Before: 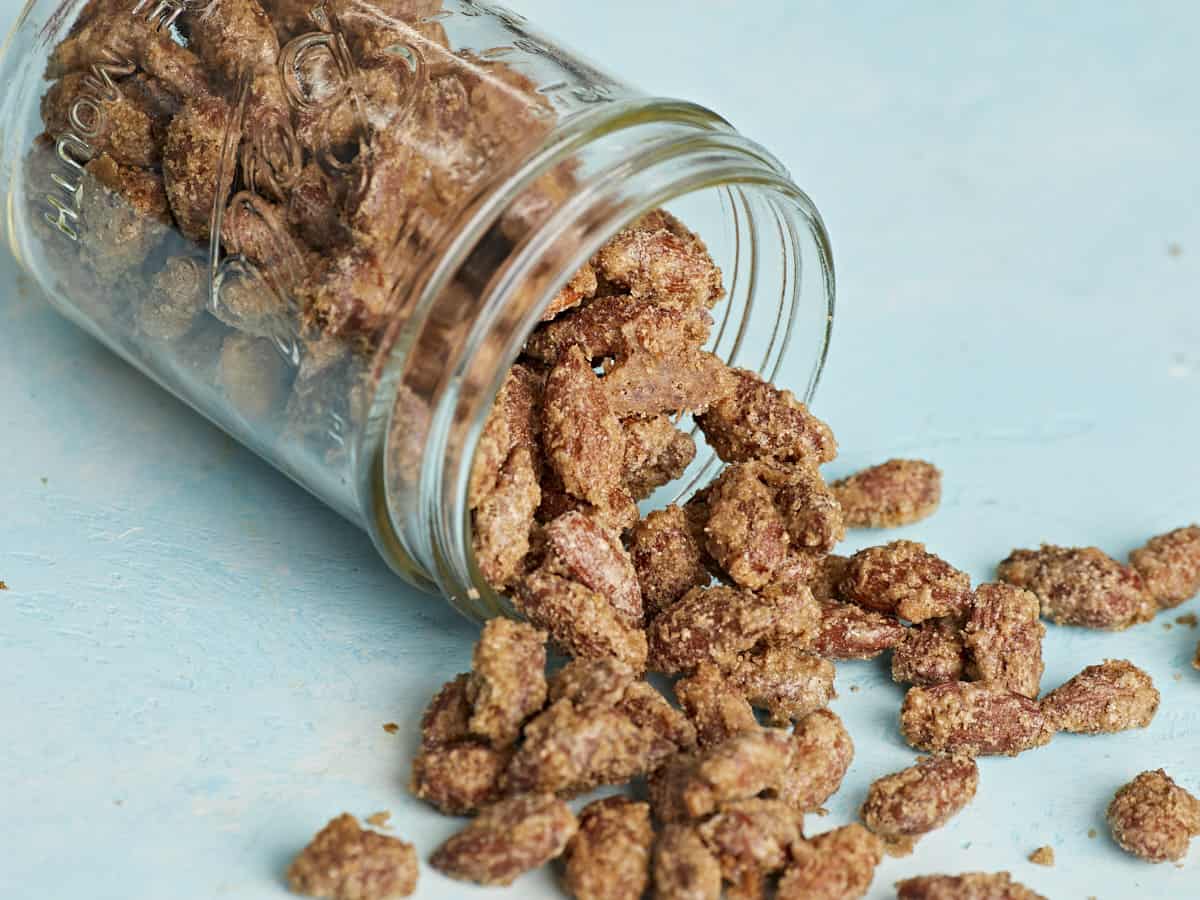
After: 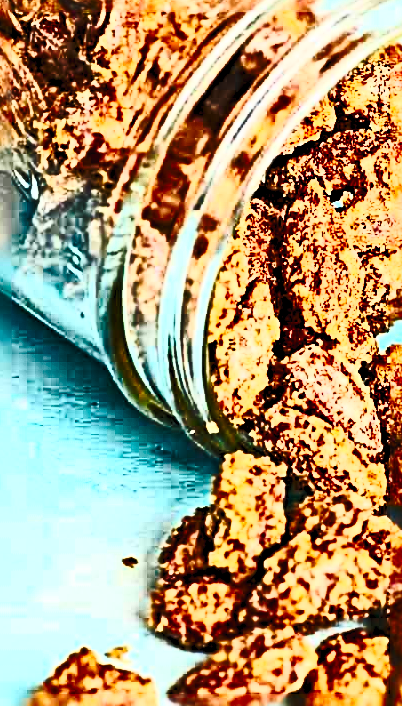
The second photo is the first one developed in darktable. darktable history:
sharpen: radius 6.3, amount 1.8, threshold 0
crop and rotate: left 21.77%, top 18.528%, right 44.676%, bottom 2.997%
contrast brightness saturation: contrast 0.83, brightness 0.59, saturation 0.59
exposure: compensate highlight preservation false
base curve: curves: ch0 [(0, 0) (0.073, 0.04) (0.157, 0.139) (0.492, 0.492) (0.758, 0.758) (1, 1)], preserve colors none
